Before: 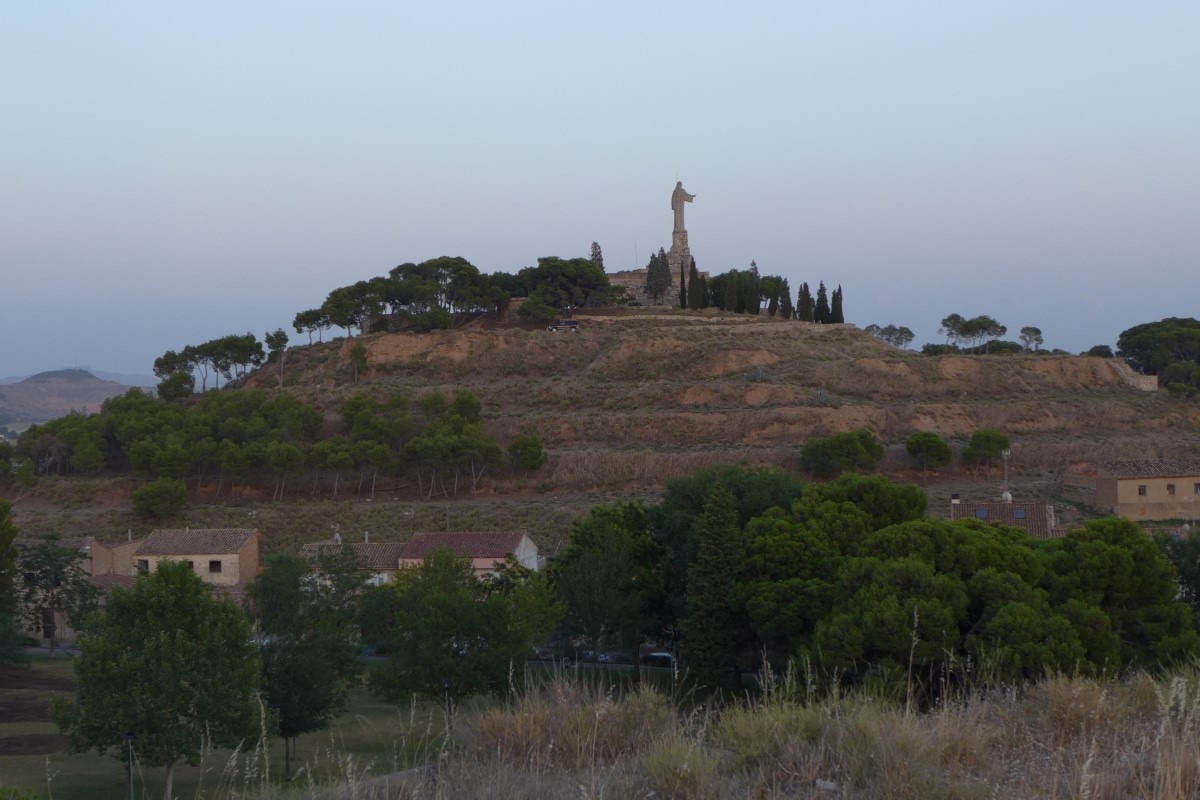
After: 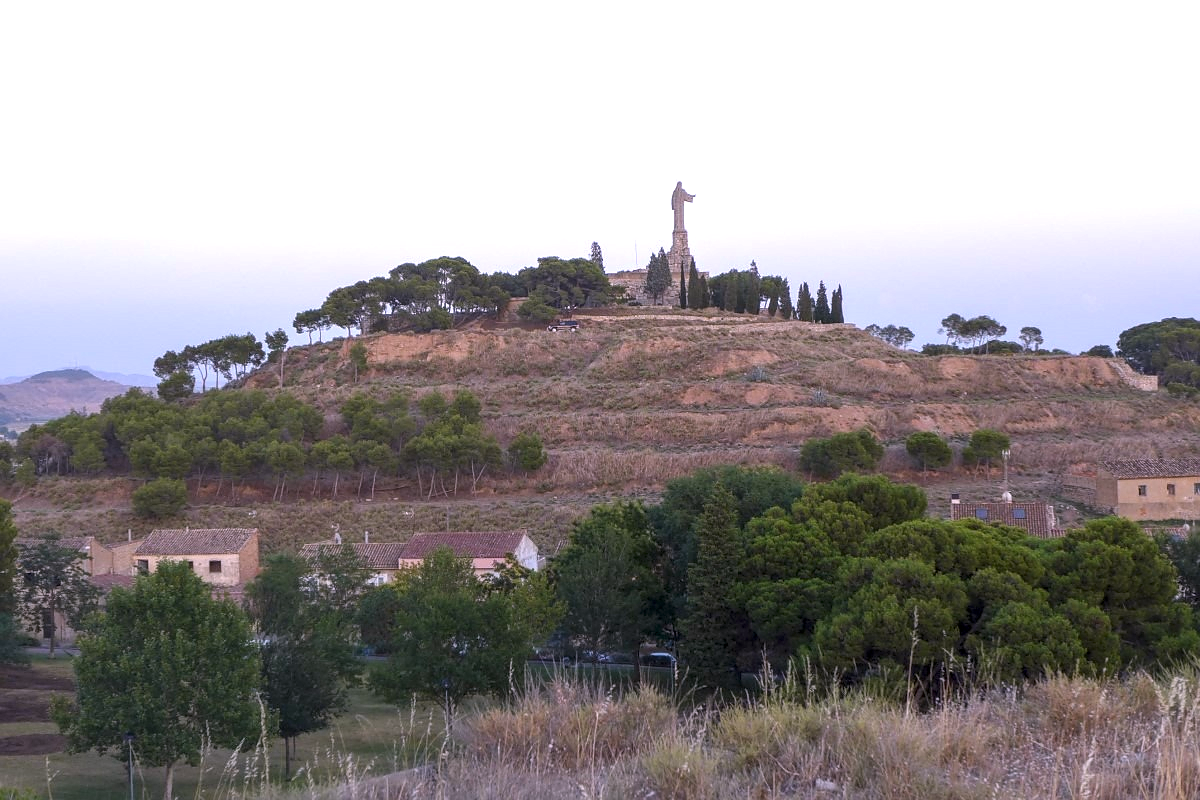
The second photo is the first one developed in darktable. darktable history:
sharpen: radius 0.969, amount 0.604
local contrast: detail 130%
exposure: black level correction 0, exposure 1.1 EV, compensate exposure bias true, compensate highlight preservation false
white balance: red 1.066, blue 1.119
